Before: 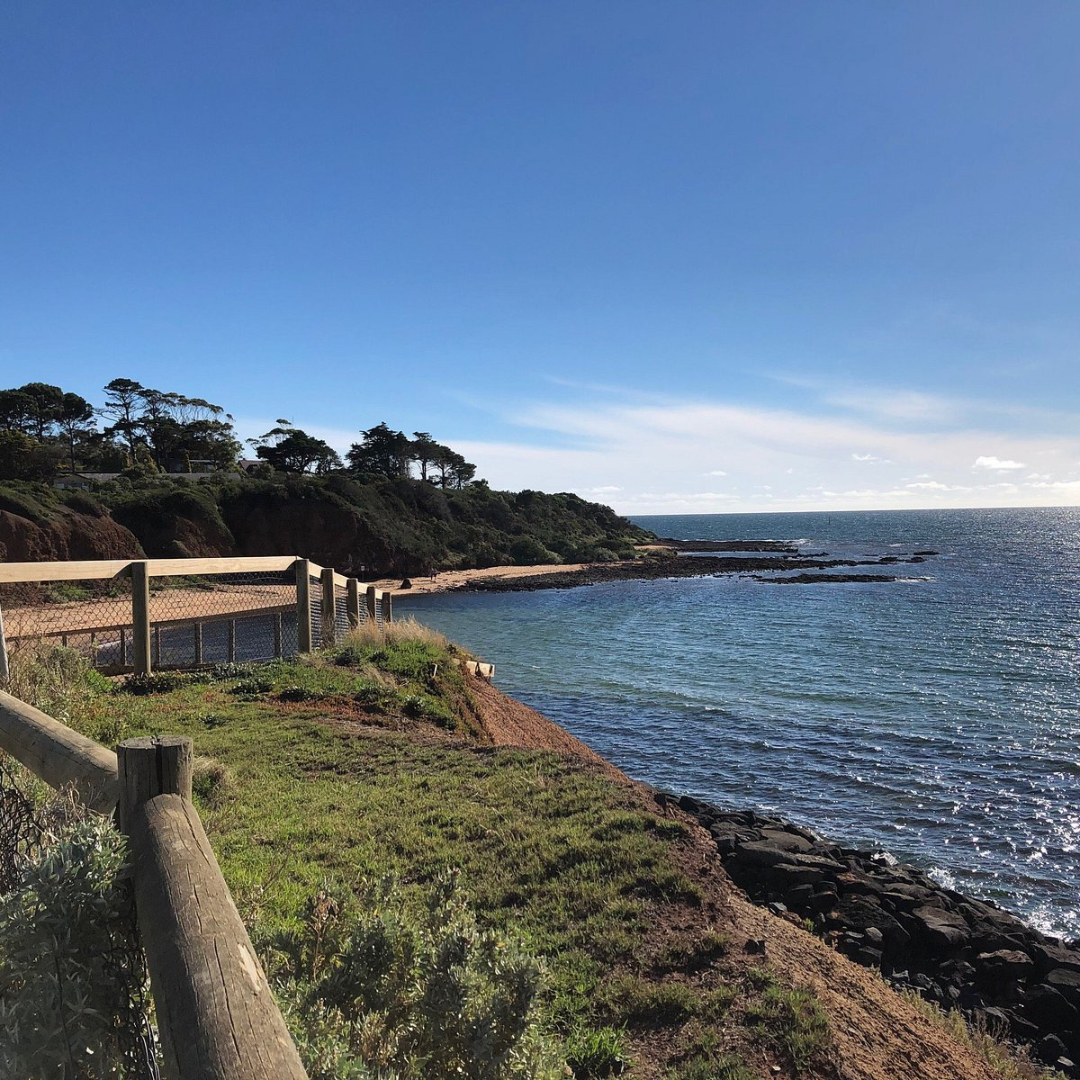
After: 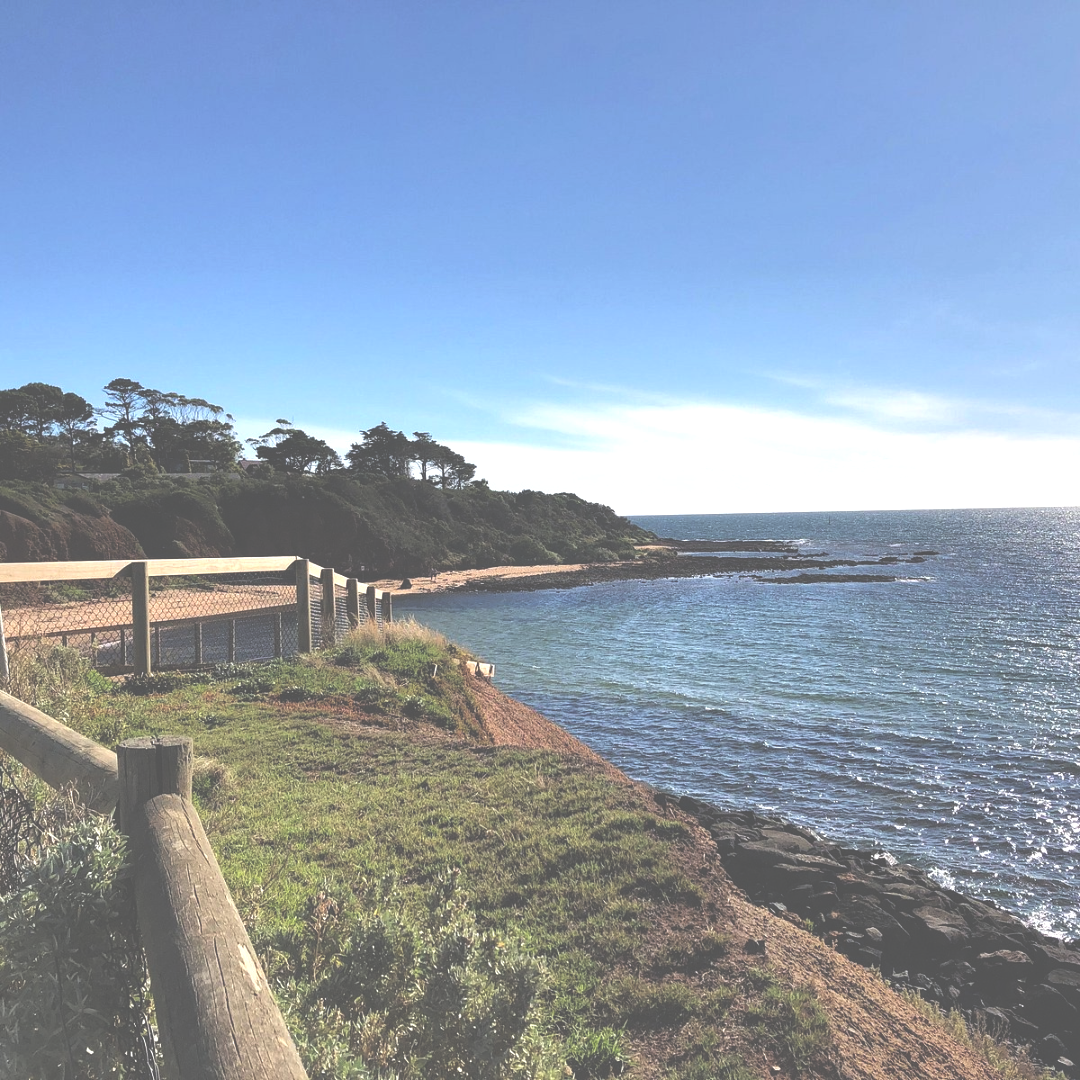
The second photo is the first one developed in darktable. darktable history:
exposure: black level correction -0.071, exposure 0.5 EV, compensate highlight preservation false
local contrast: highlights 100%, shadows 100%, detail 120%, midtone range 0.2
tone equalizer: on, module defaults
